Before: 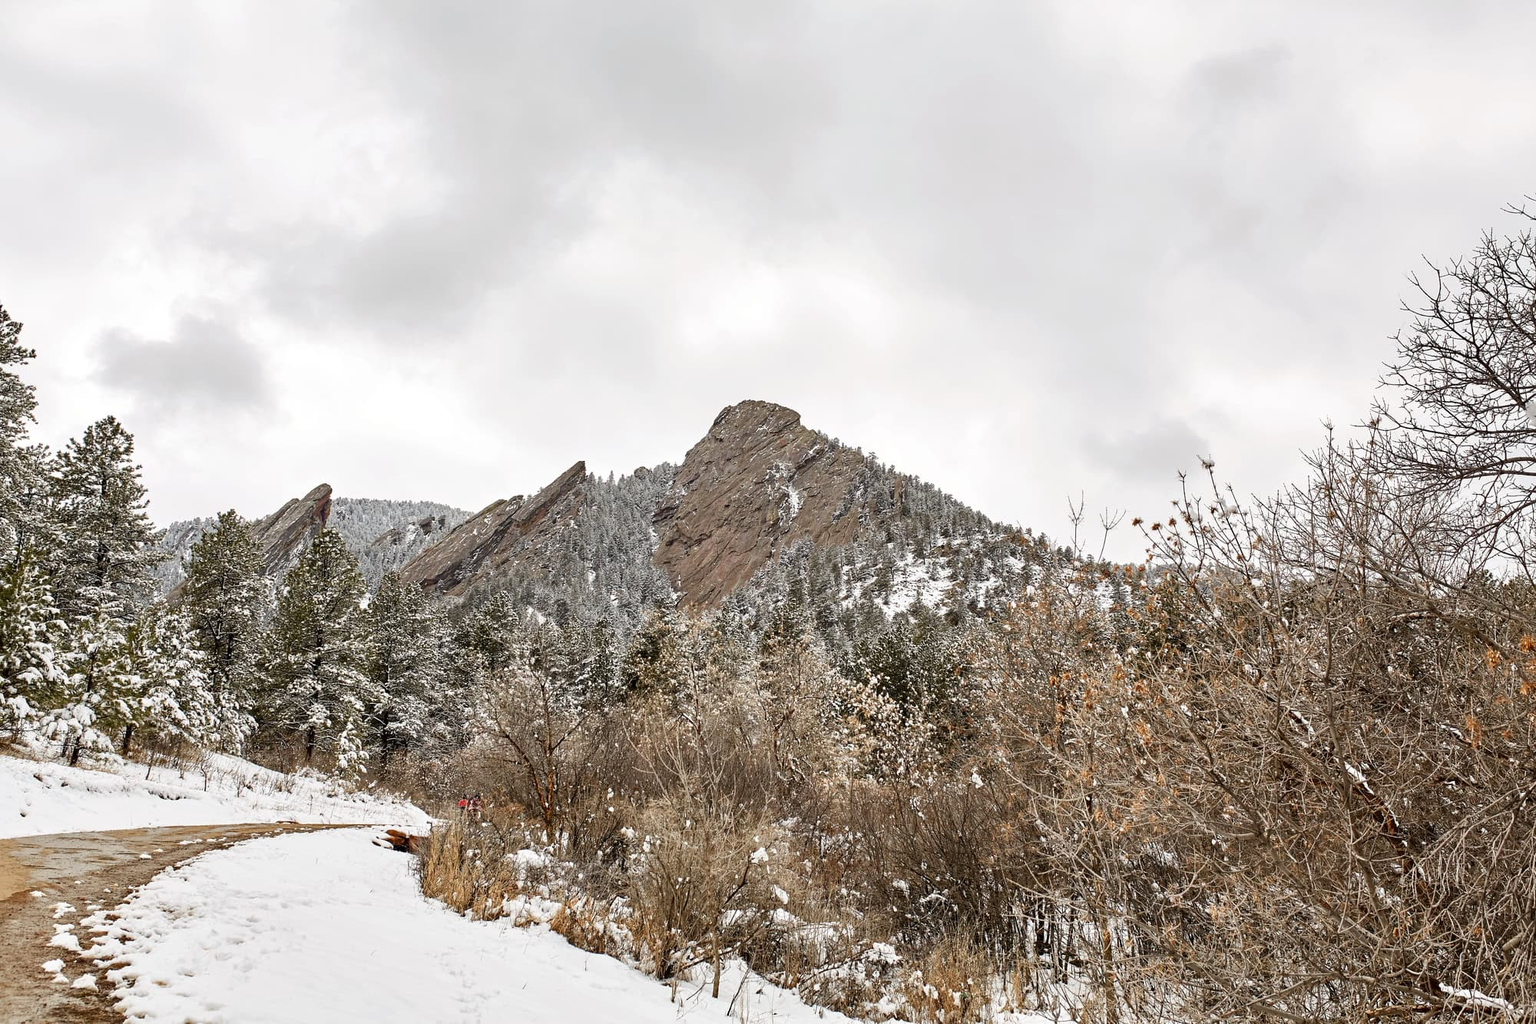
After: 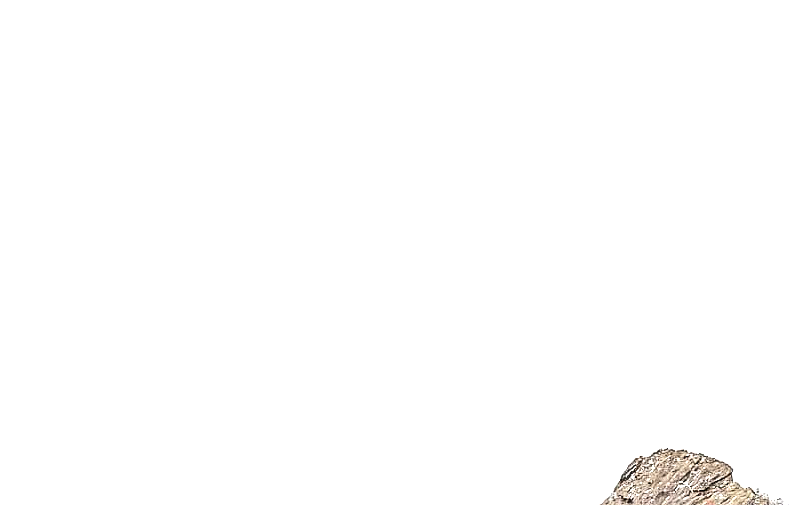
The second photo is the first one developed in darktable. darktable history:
grain: mid-tones bias 0%
exposure: exposure 0.999 EV, compensate highlight preservation false
contrast brightness saturation: contrast 0.24, brightness 0.09
tone equalizer: -8 EV -0.417 EV, -7 EV -0.389 EV, -6 EV -0.333 EV, -5 EV -0.222 EV, -3 EV 0.222 EV, -2 EV 0.333 EV, -1 EV 0.389 EV, +0 EV 0.417 EV, edges refinement/feathering 500, mask exposure compensation -1.57 EV, preserve details no
crop: left 15.452%, top 5.459%, right 43.956%, bottom 56.62%
sharpen: on, module defaults
local contrast: detail 130%
